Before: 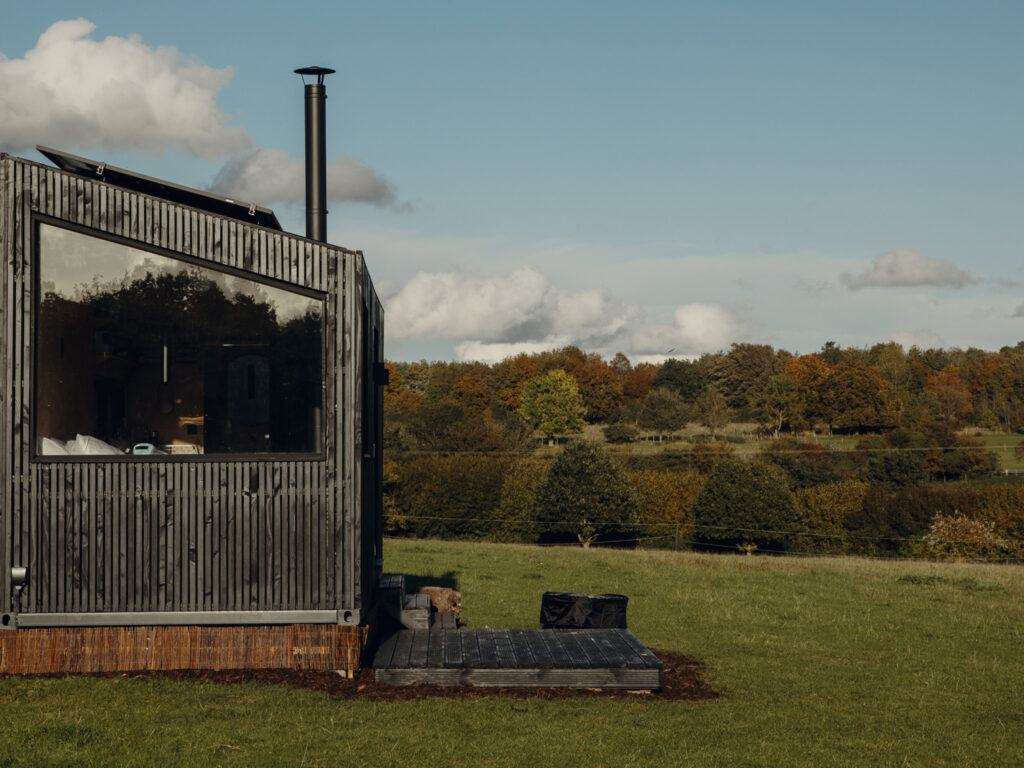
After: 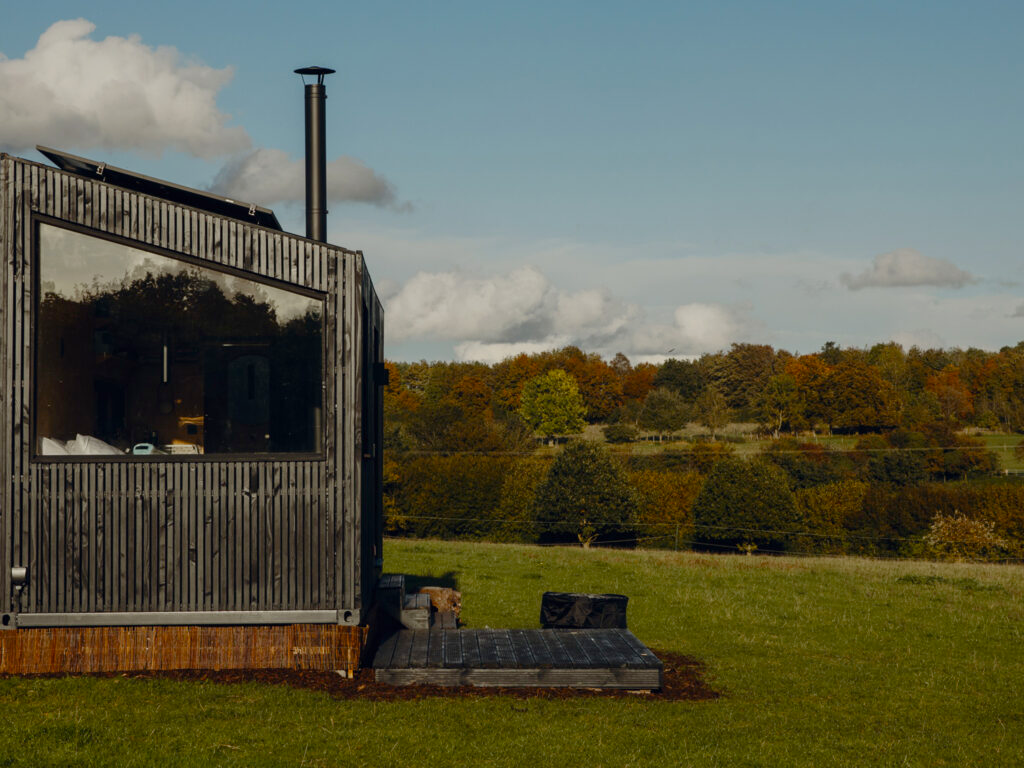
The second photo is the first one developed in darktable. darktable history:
shadows and highlights: shadows -20, white point adjustment -2, highlights -35
color balance rgb: perceptual saturation grading › global saturation 20%, perceptual saturation grading › highlights -25%, perceptual saturation grading › shadows 25%
